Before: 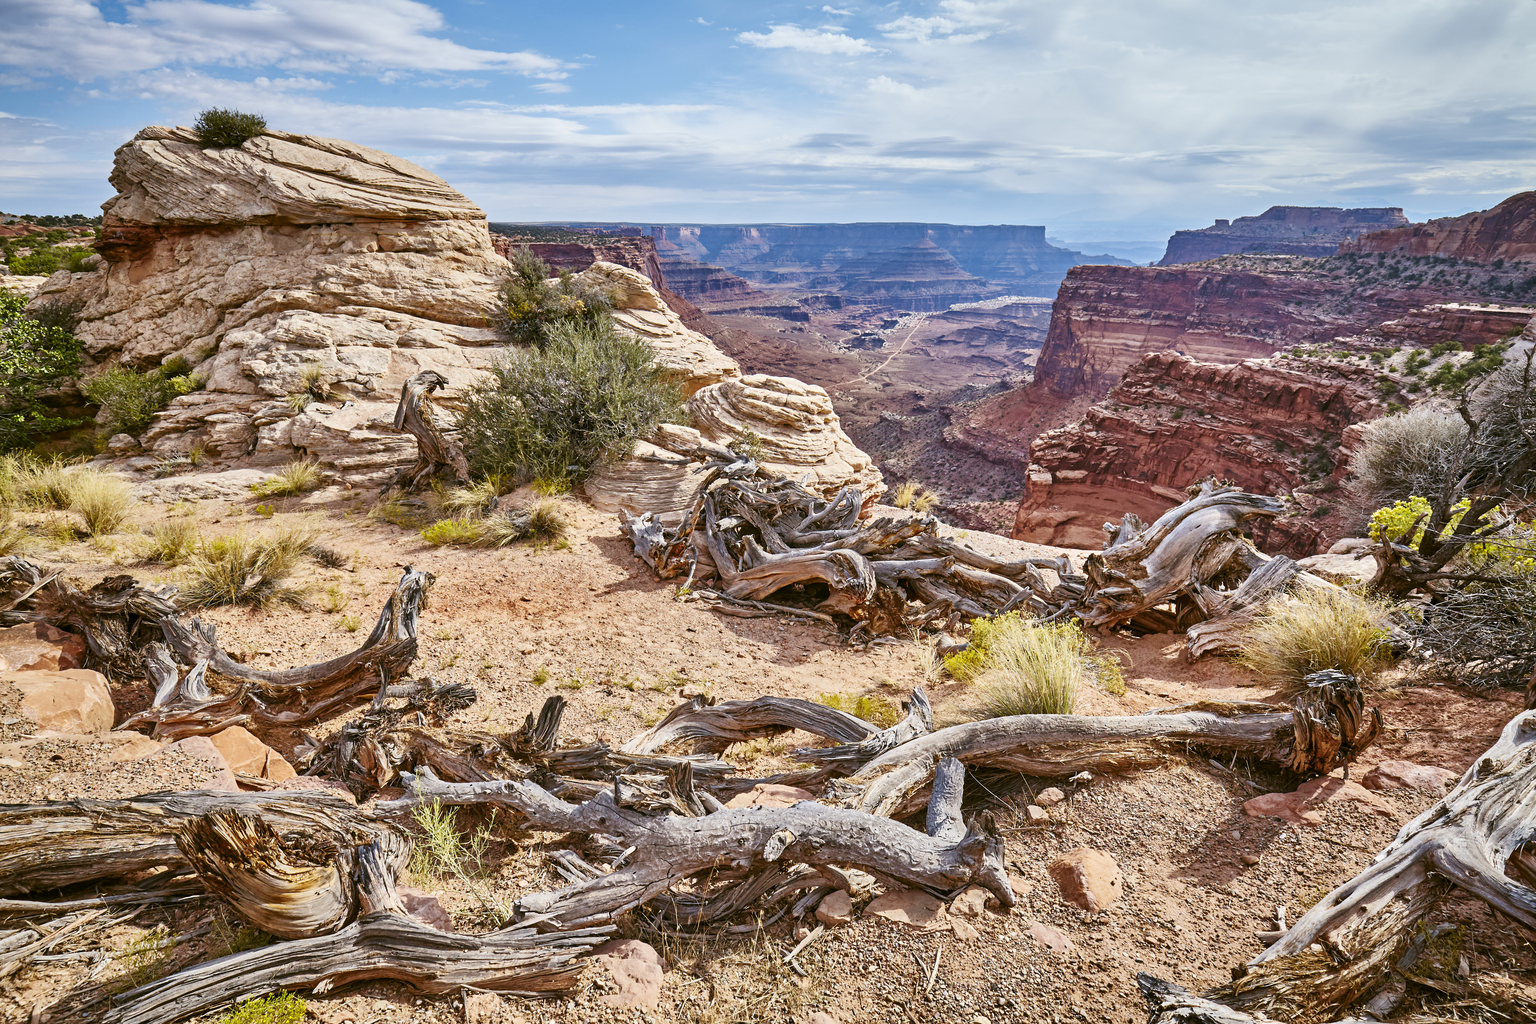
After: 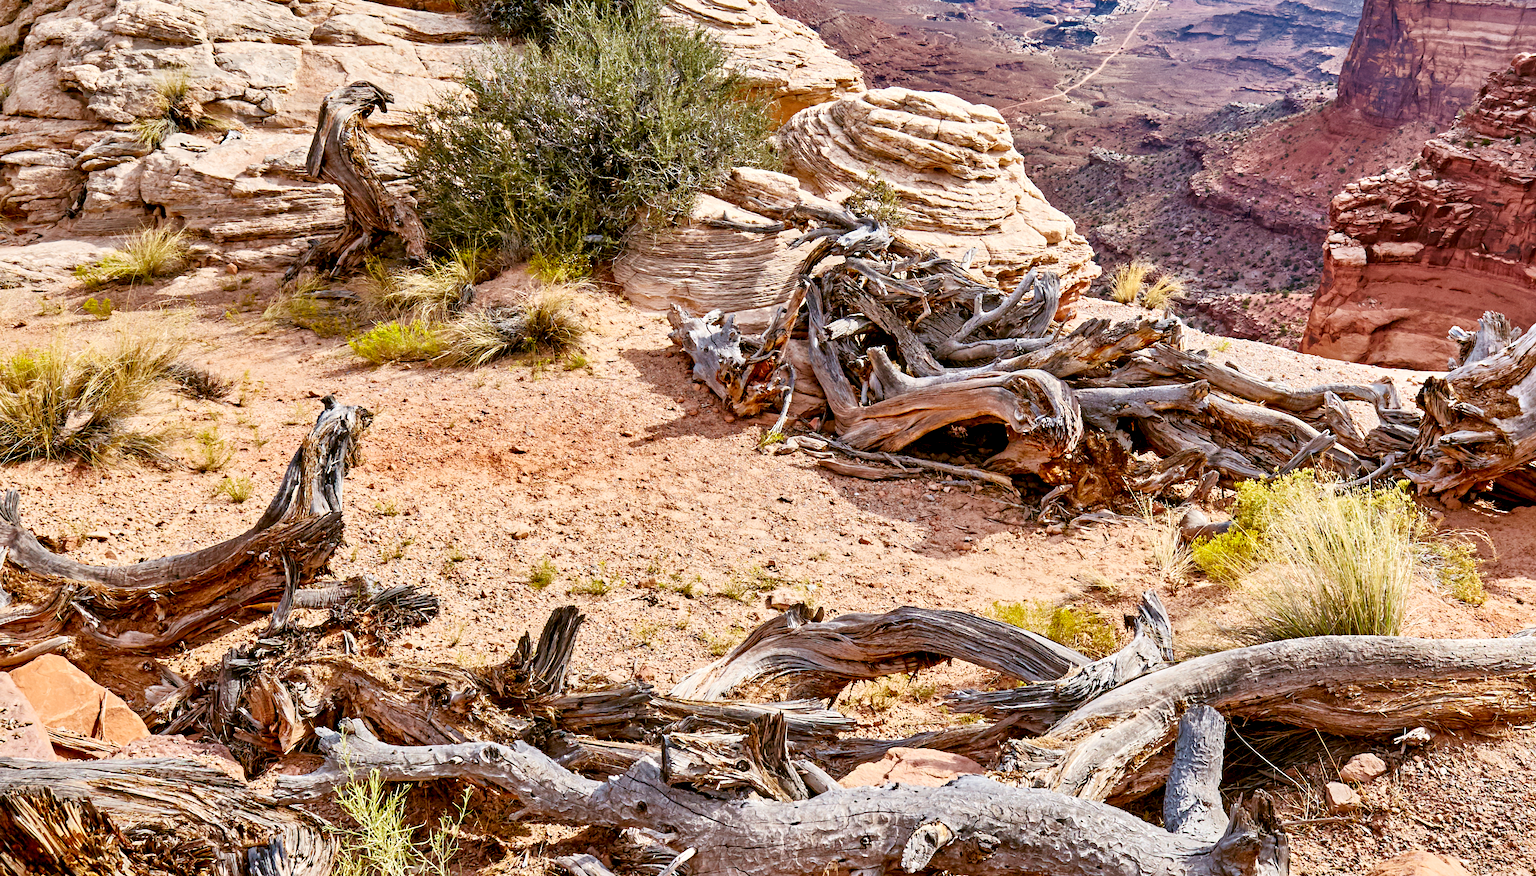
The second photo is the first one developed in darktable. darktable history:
exposure: black level correction 0.009, exposure 0.119 EV, compensate highlight preservation false
crop: left 13.312%, top 31.28%, right 24.627%, bottom 15.582%
